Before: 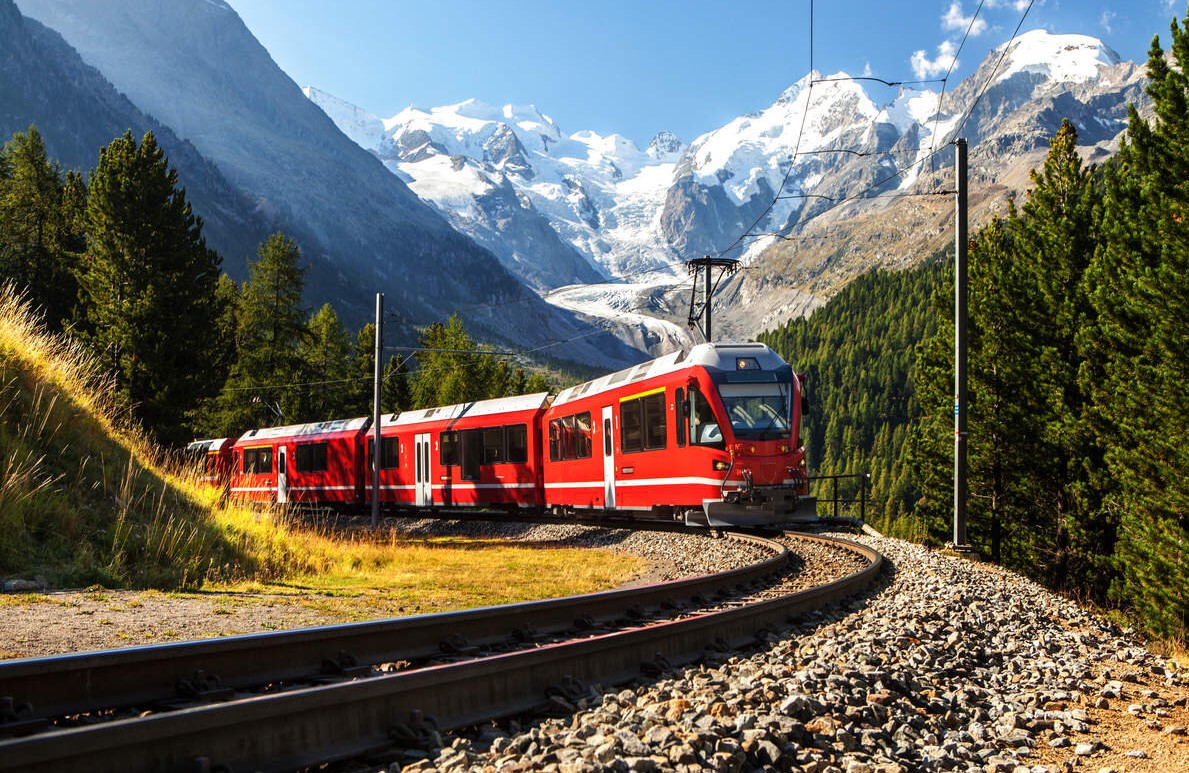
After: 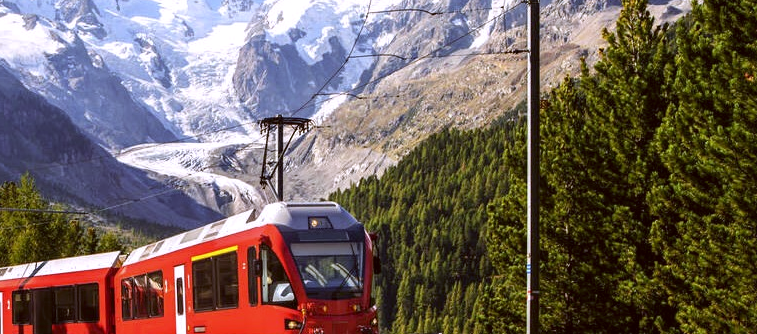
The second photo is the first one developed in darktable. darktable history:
color correction: highlights a* 6.27, highlights b* 8.19, shadows a* 5.94, shadows b* 7.23, saturation 0.9
crop: left 36.005%, top 18.293%, right 0.31%, bottom 38.444%
white balance: red 0.948, green 1.02, blue 1.176
